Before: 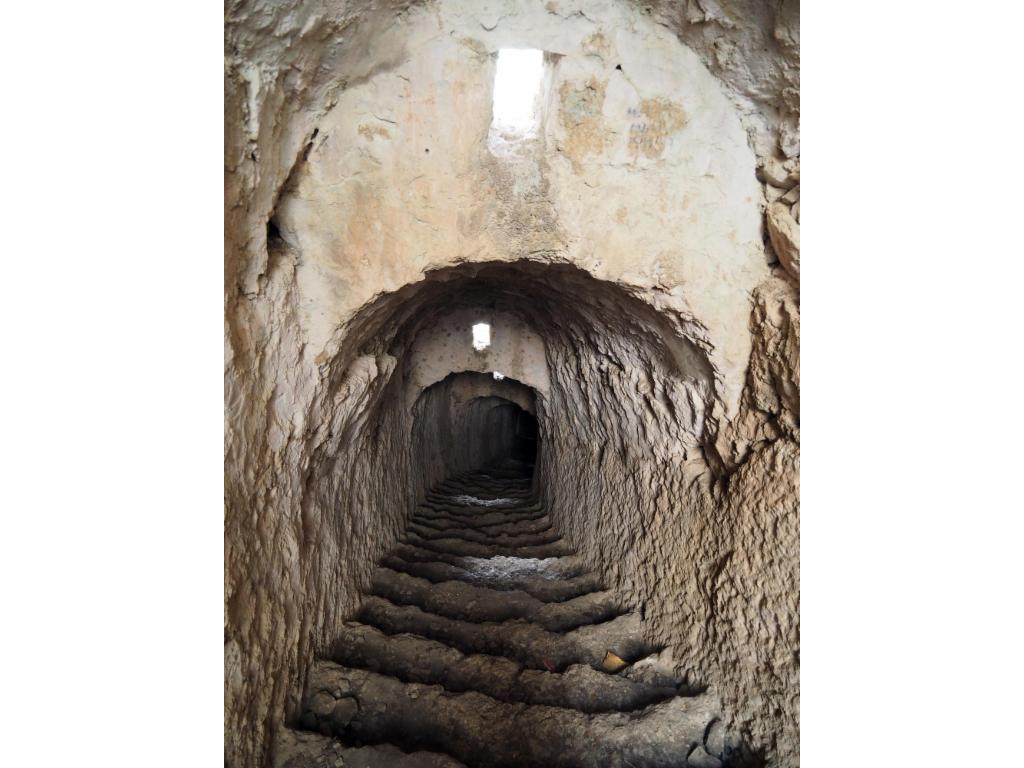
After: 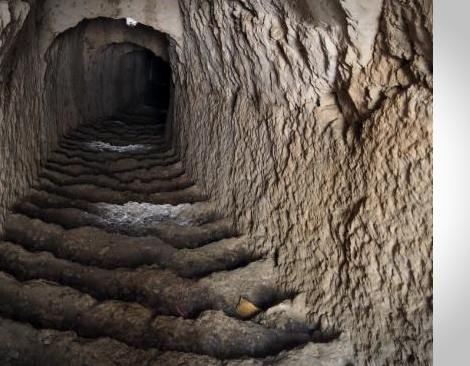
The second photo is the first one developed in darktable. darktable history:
crop: left 35.896%, top 46.147%, right 18.171%, bottom 6.112%
vignetting: brightness -0.458, saturation -0.301, automatic ratio true, dithering 16-bit output
